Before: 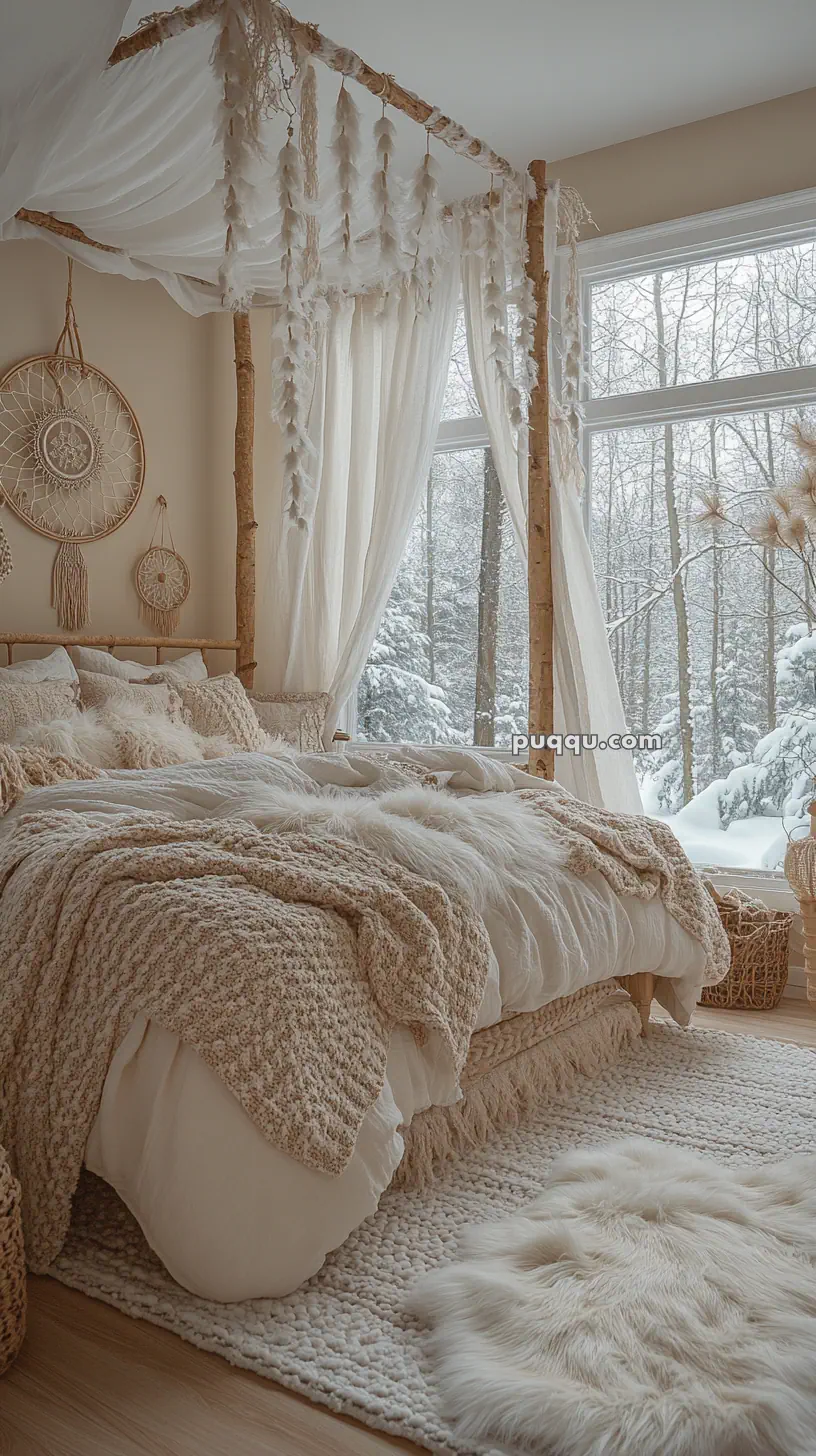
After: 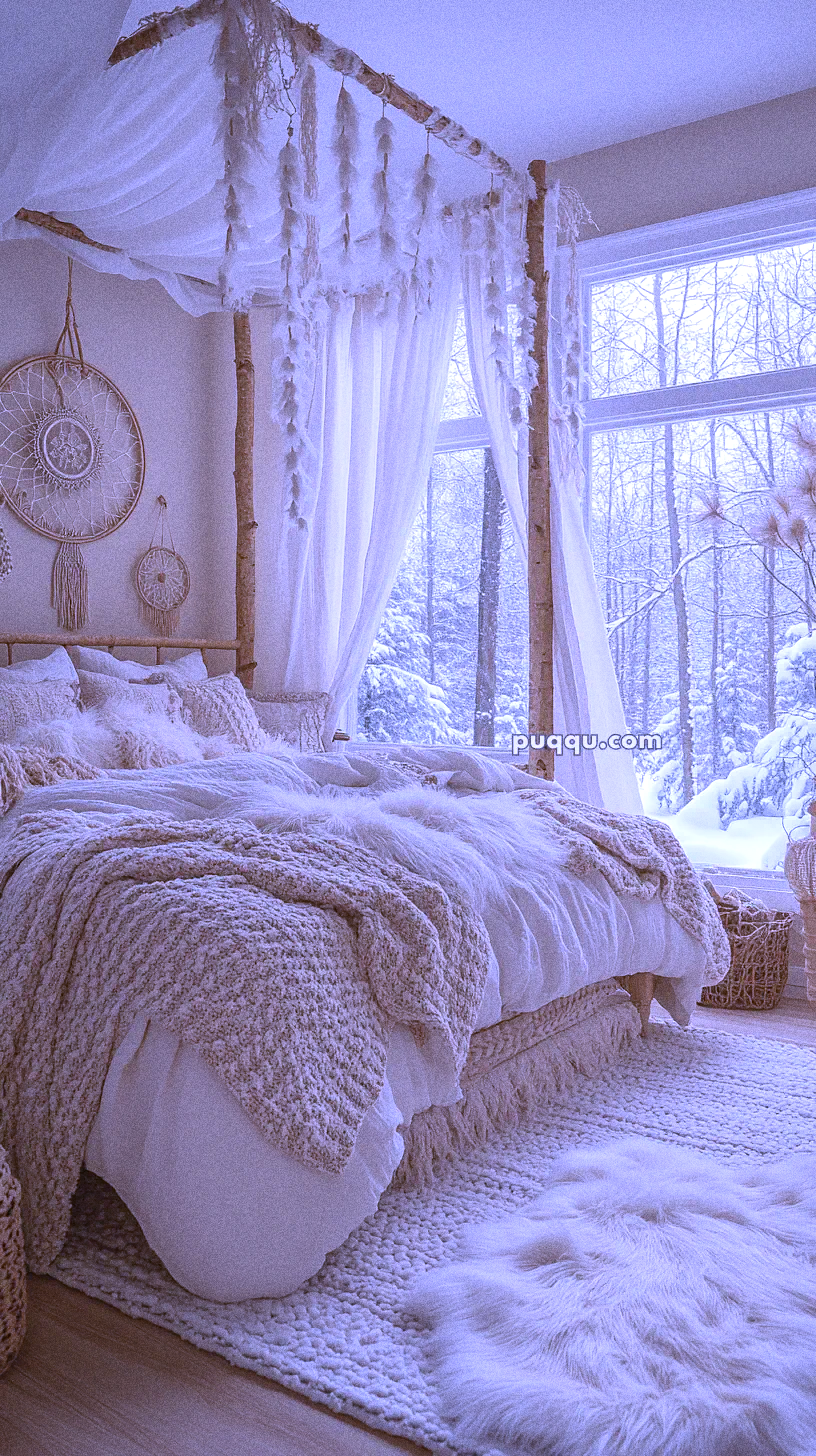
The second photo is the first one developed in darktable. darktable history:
shadows and highlights: radius 44.78, white point adjustment 6.64, compress 79.65%, highlights color adjustment 78.42%, soften with gaussian
grain: coarseness 11.82 ISO, strength 36.67%, mid-tones bias 74.17%
white balance: red 0.98, blue 1.61
tone equalizer: on, module defaults
